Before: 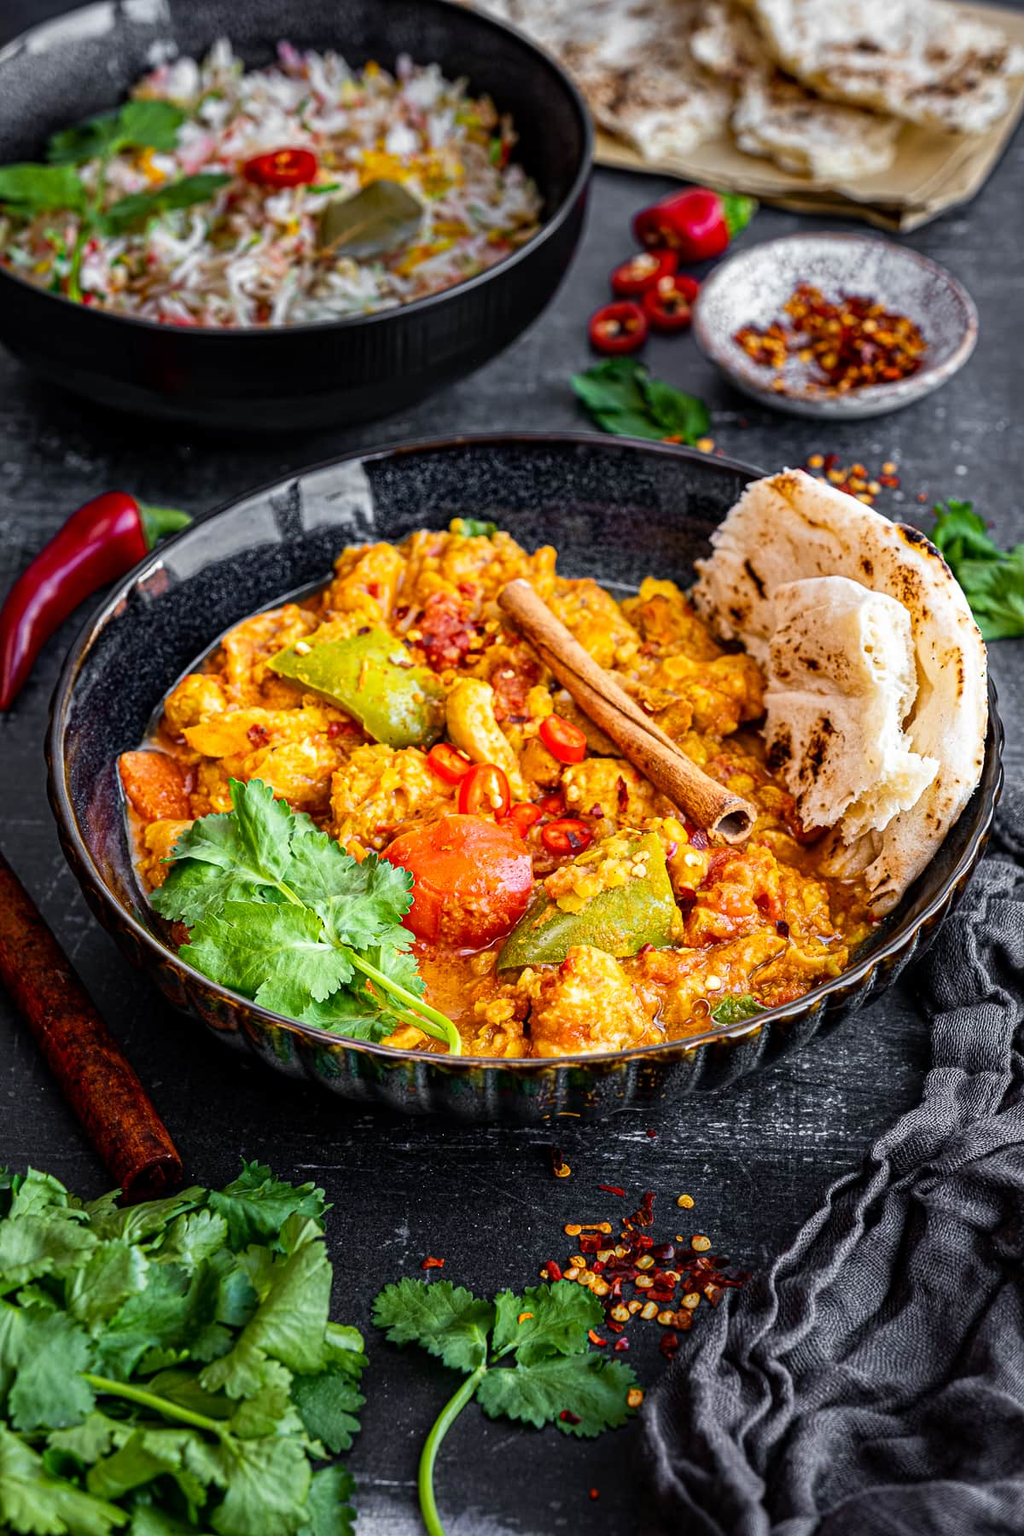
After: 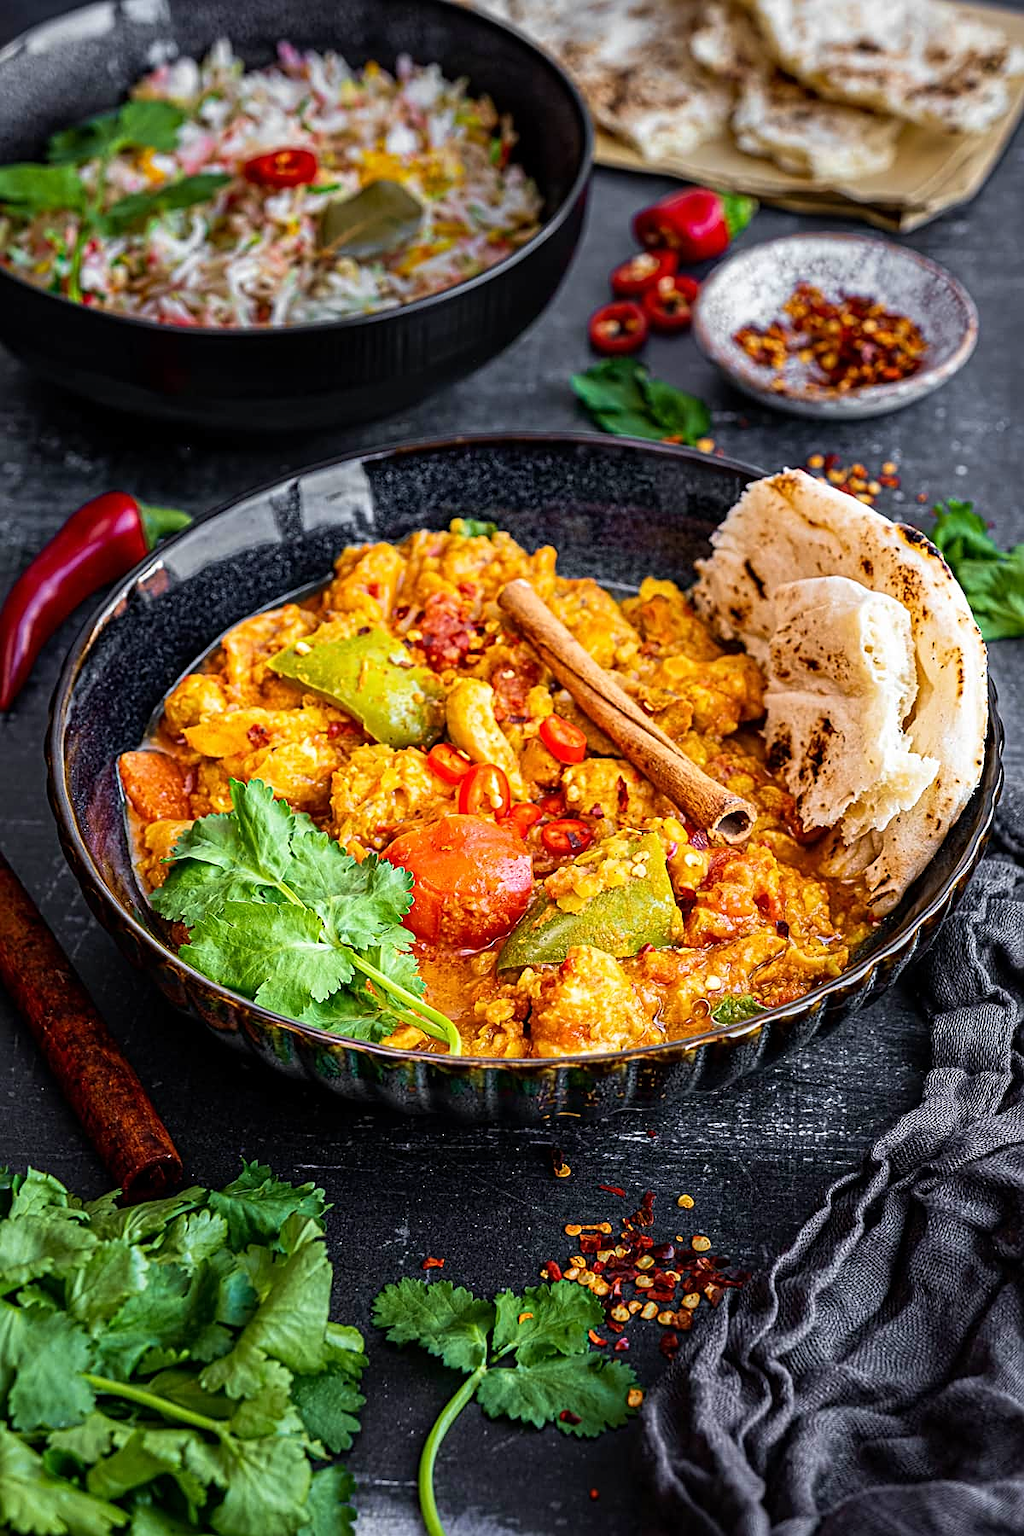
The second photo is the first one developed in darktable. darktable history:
sharpen: on, module defaults
velvia: on, module defaults
